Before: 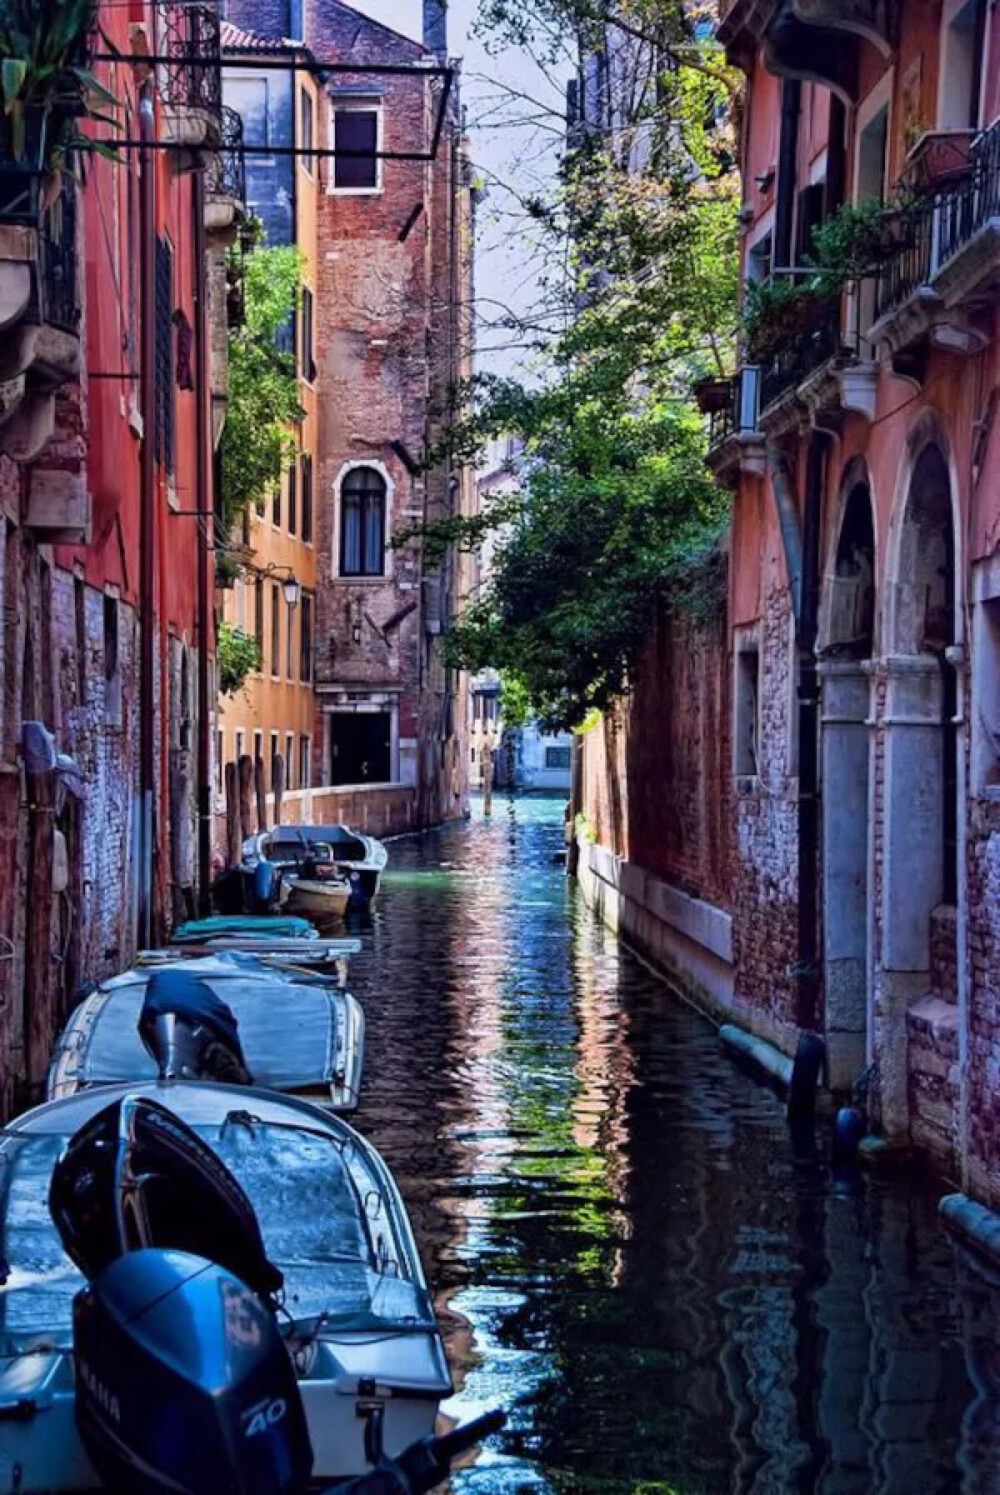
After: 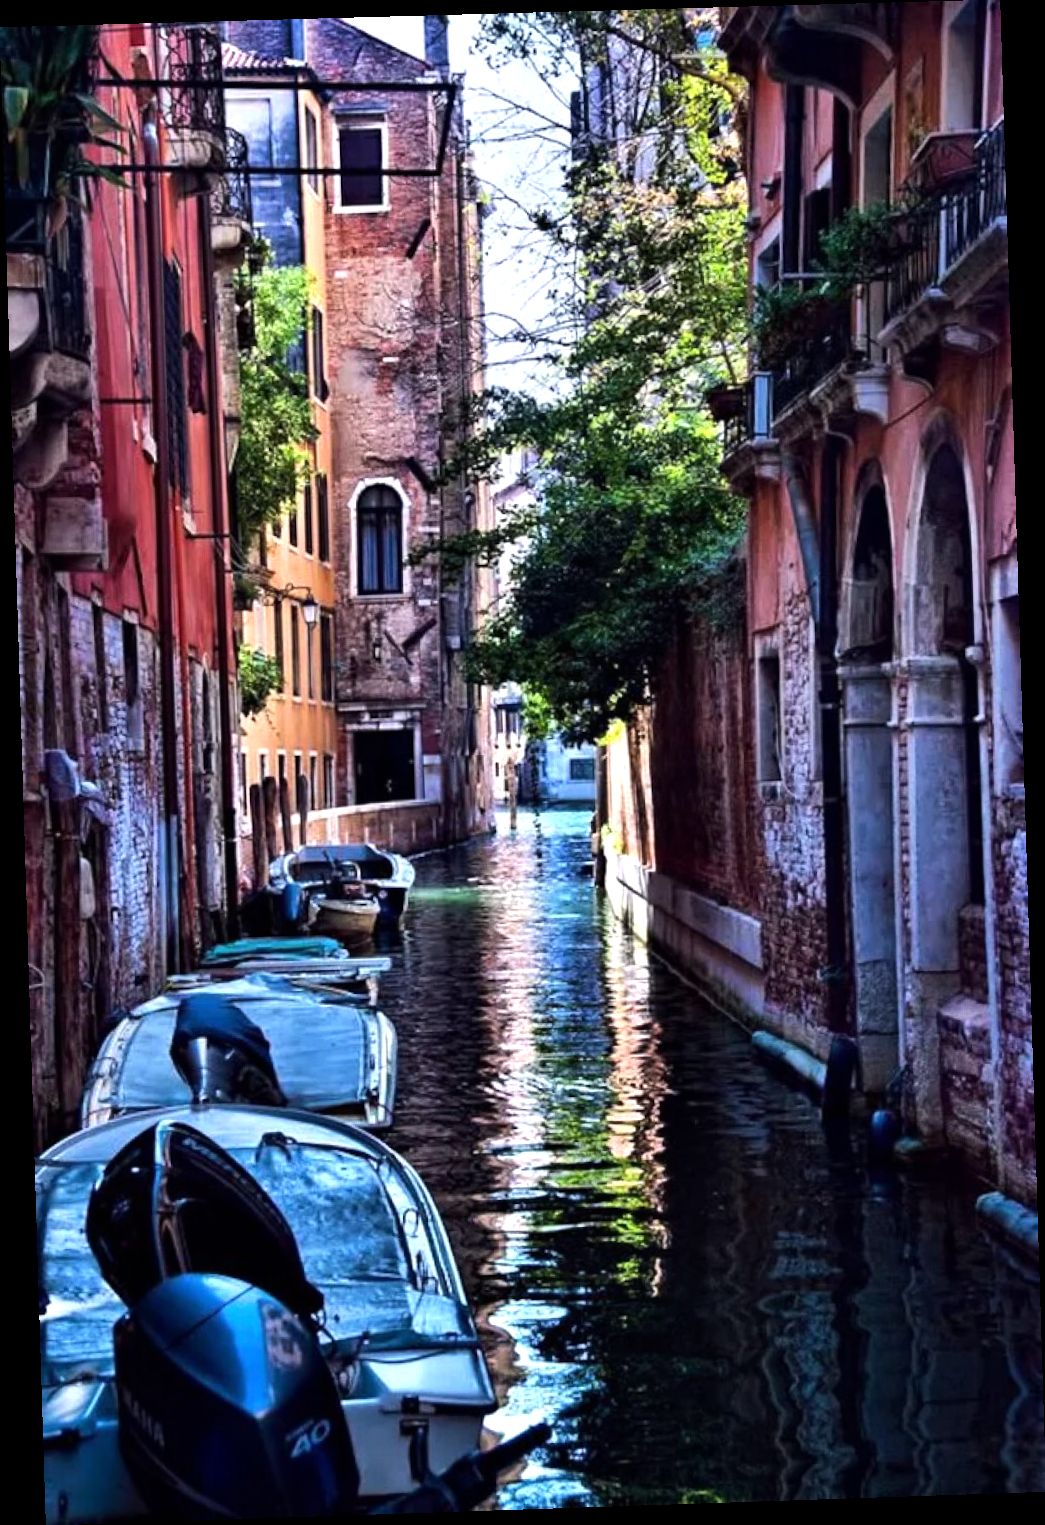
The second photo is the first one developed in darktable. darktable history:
rotate and perspective: rotation -1.77°, lens shift (horizontal) 0.004, automatic cropping off
tone equalizer: -8 EV -0.75 EV, -7 EV -0.7 EV, -6 EV -0.6 EV, -5 EV -0.4 EV, -3 EV 0.4 EV, -2 EV 0.6 EV, -1 EV 0.7 EV, +0 EV 0.75 EV, edges refinement/feathering 500, mask exposure compensation -1.57 EV, preserve details no
